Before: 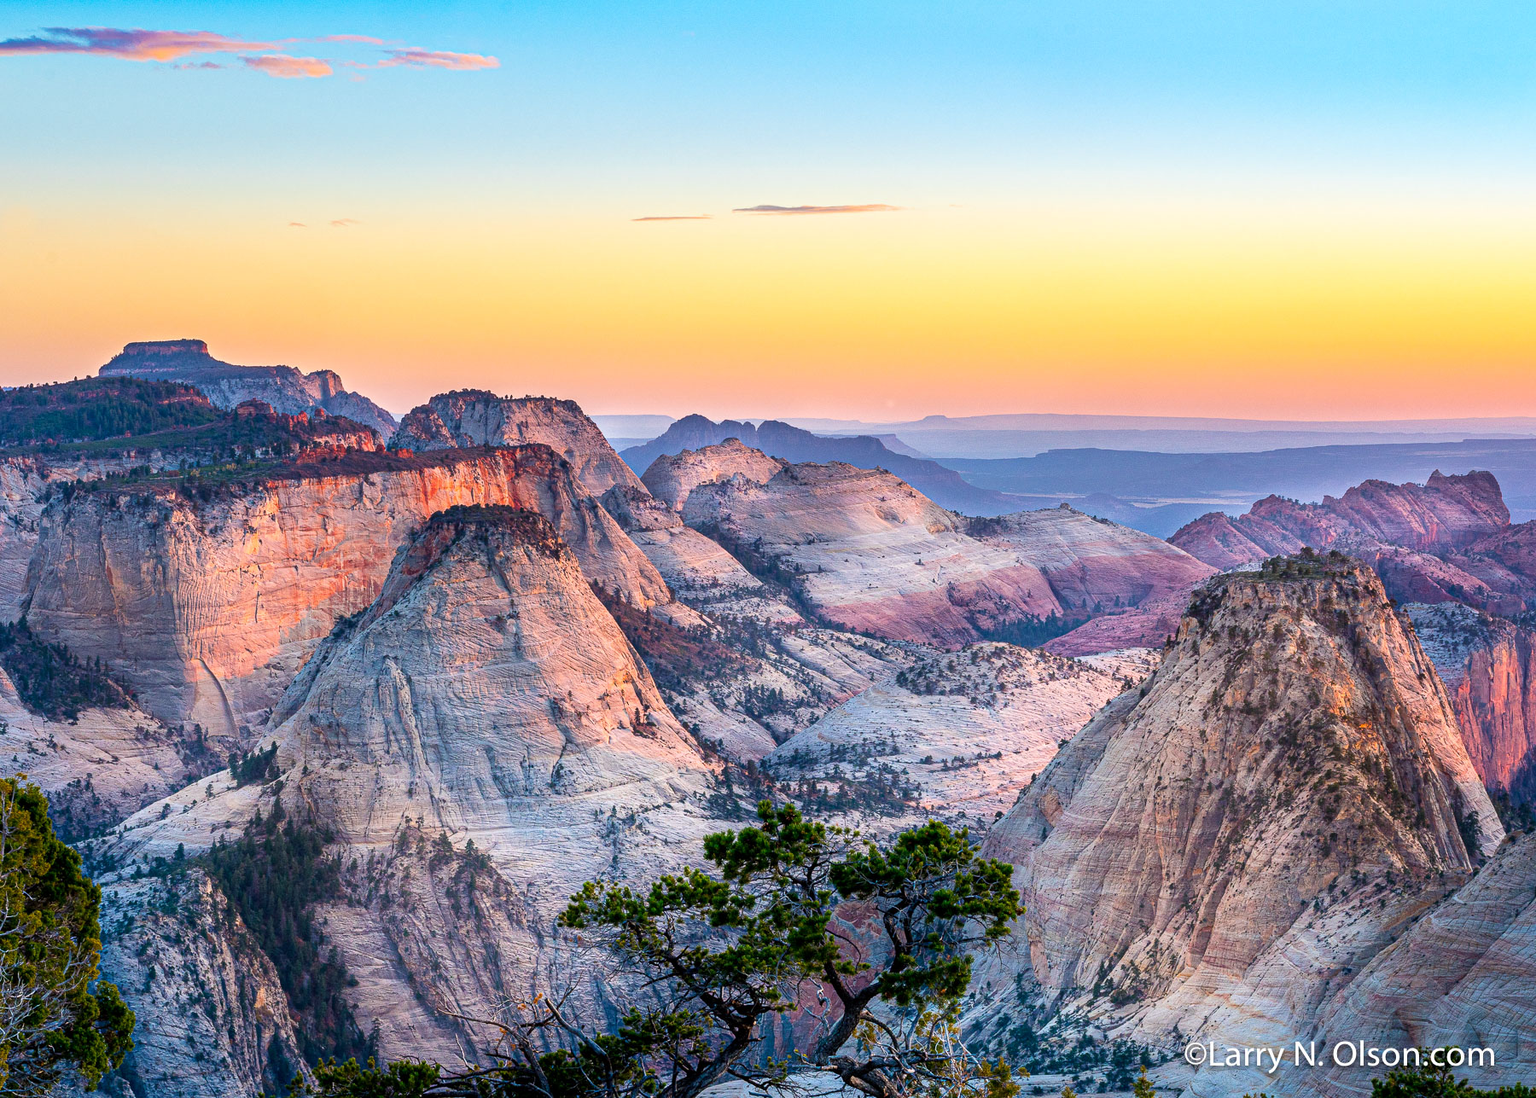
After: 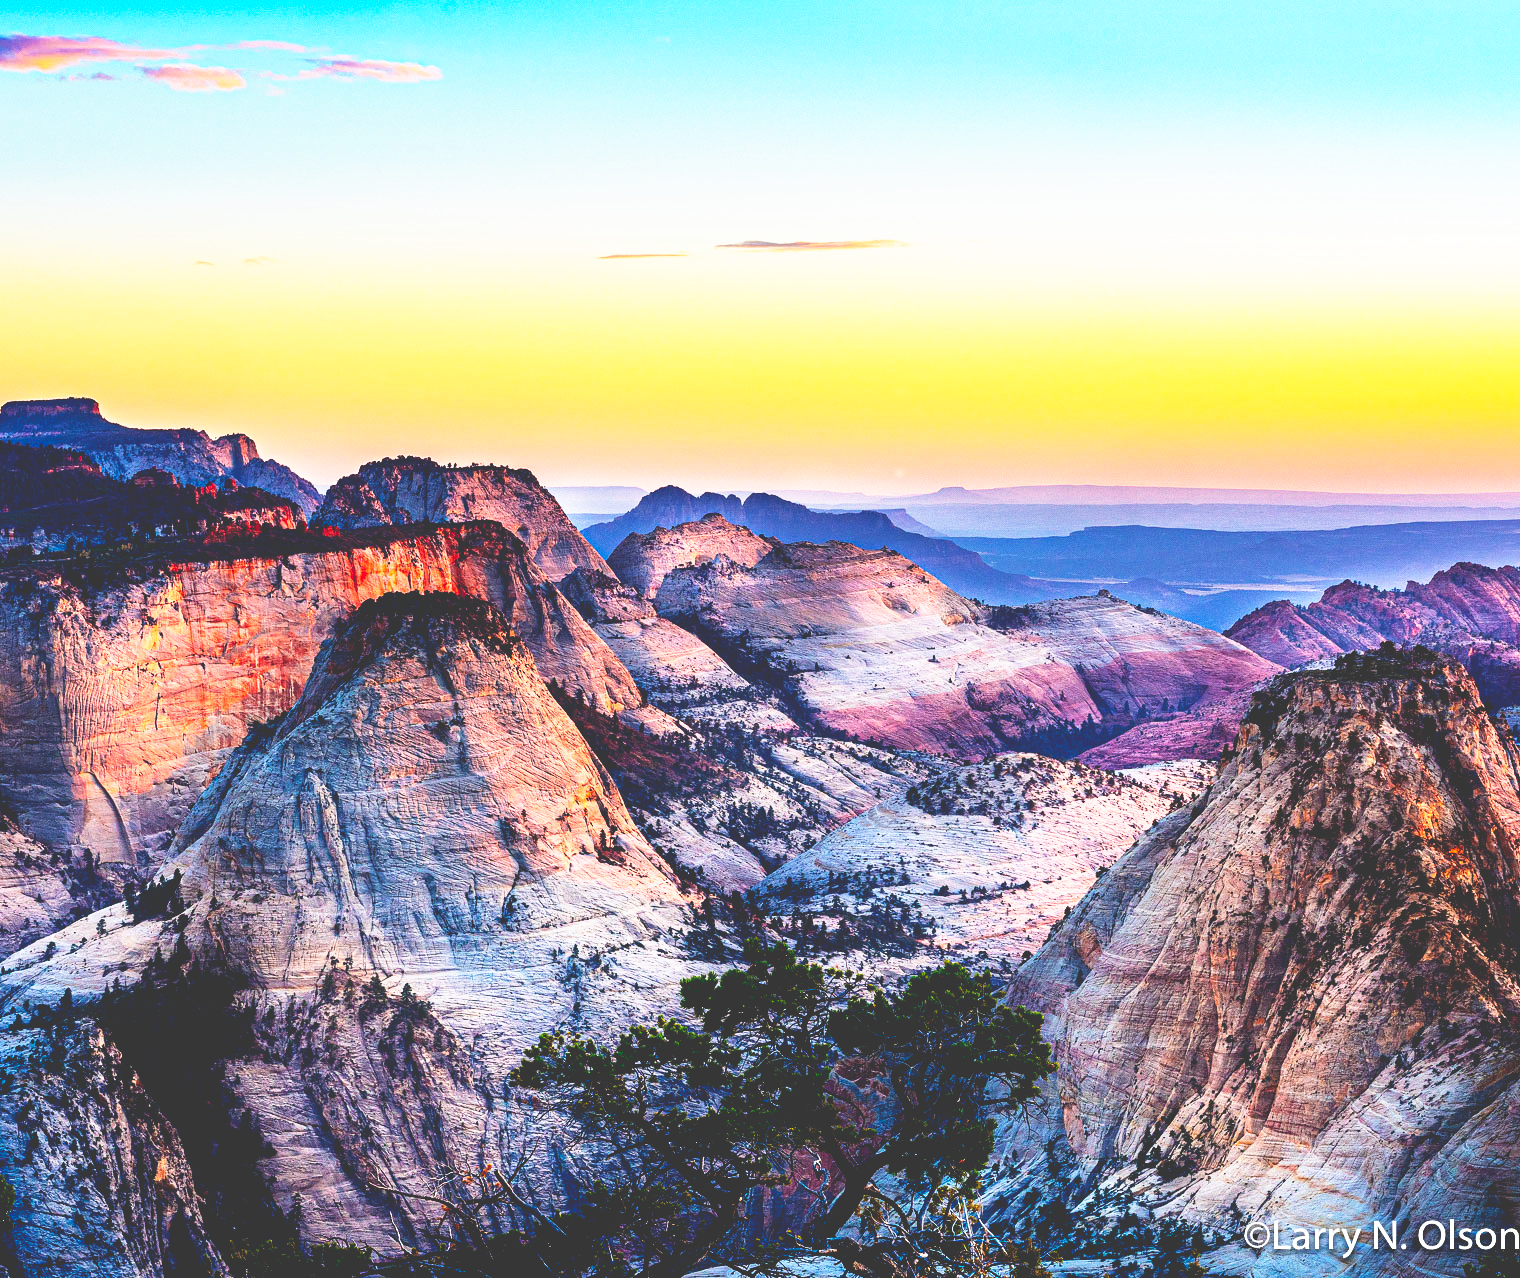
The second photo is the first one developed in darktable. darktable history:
base curve: curves: ch0 [(0, 0.036) (0.007, 0.037) (0.604, 0.887) (1, 1)], preserve colors none
crop: left 8.026%, right 7.374%
exposure: black level correction 0.056, compensate highlight preservation false
